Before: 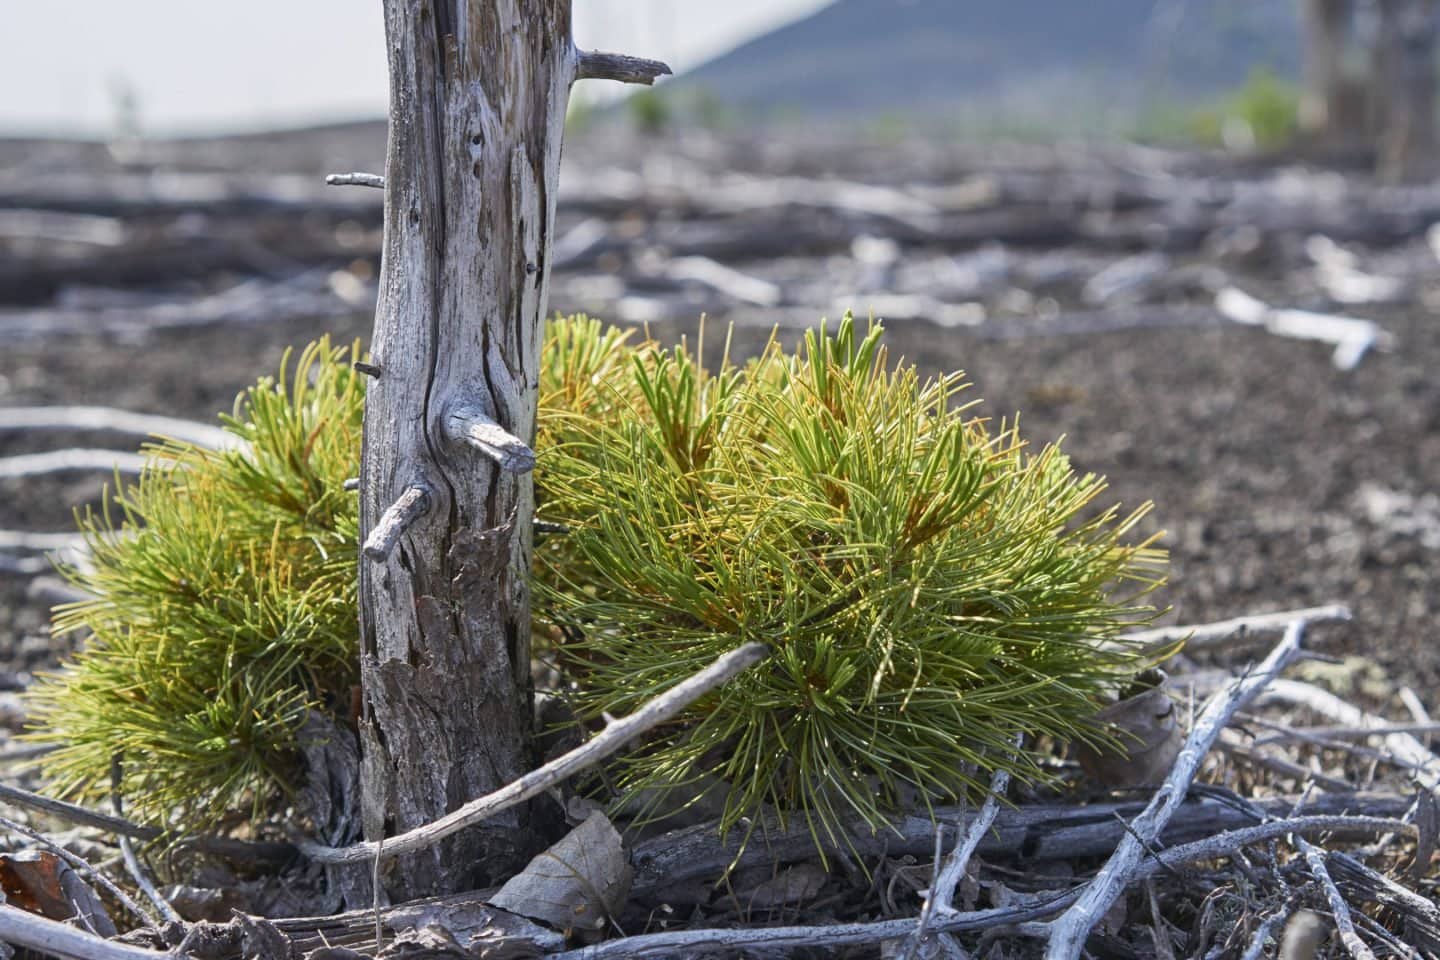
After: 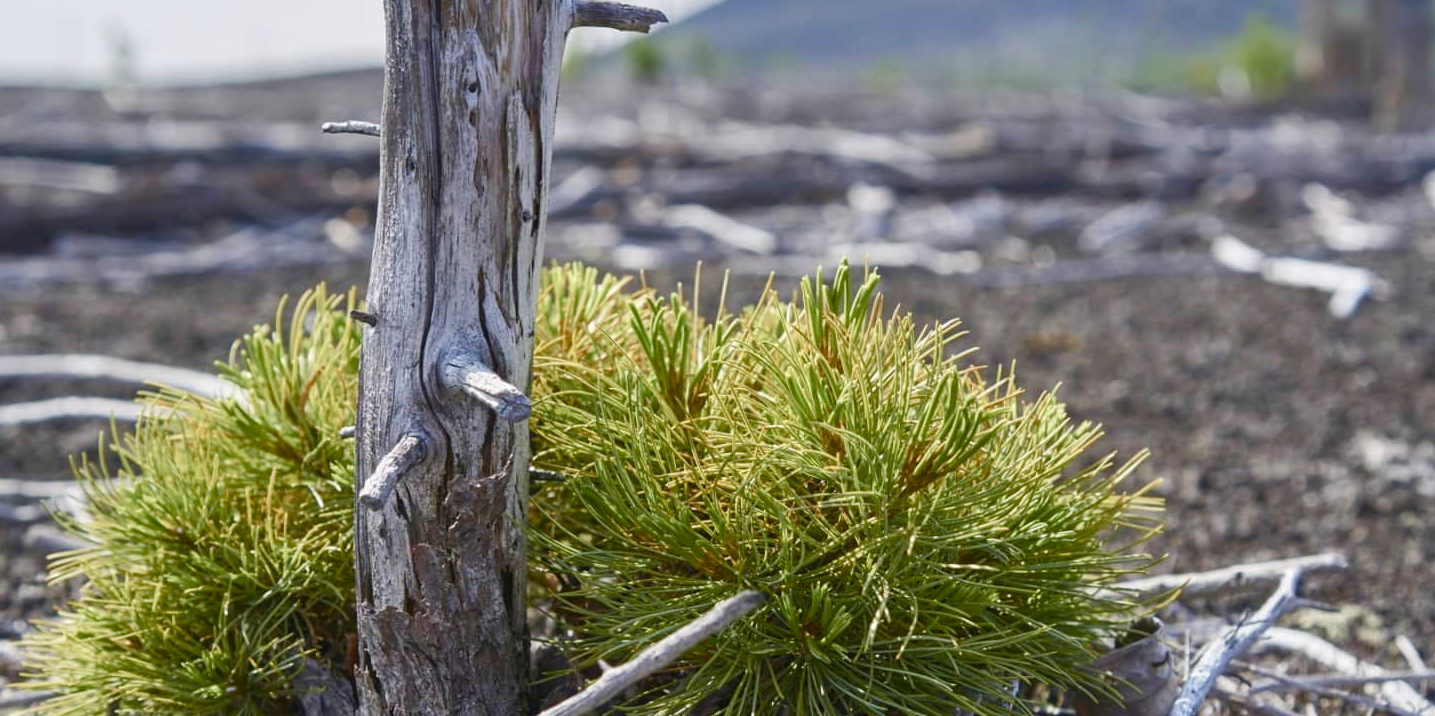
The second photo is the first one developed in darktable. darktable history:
velvia: strength 14.84%
crop: left 0.284%, top 5.494%, bottom 19.828%
color balance rgb: perceptual saturation grading › global saturation 20%, perceptual saturation grading › highlights -50.019%, perceptual saturation grading › shadows 30.899%
